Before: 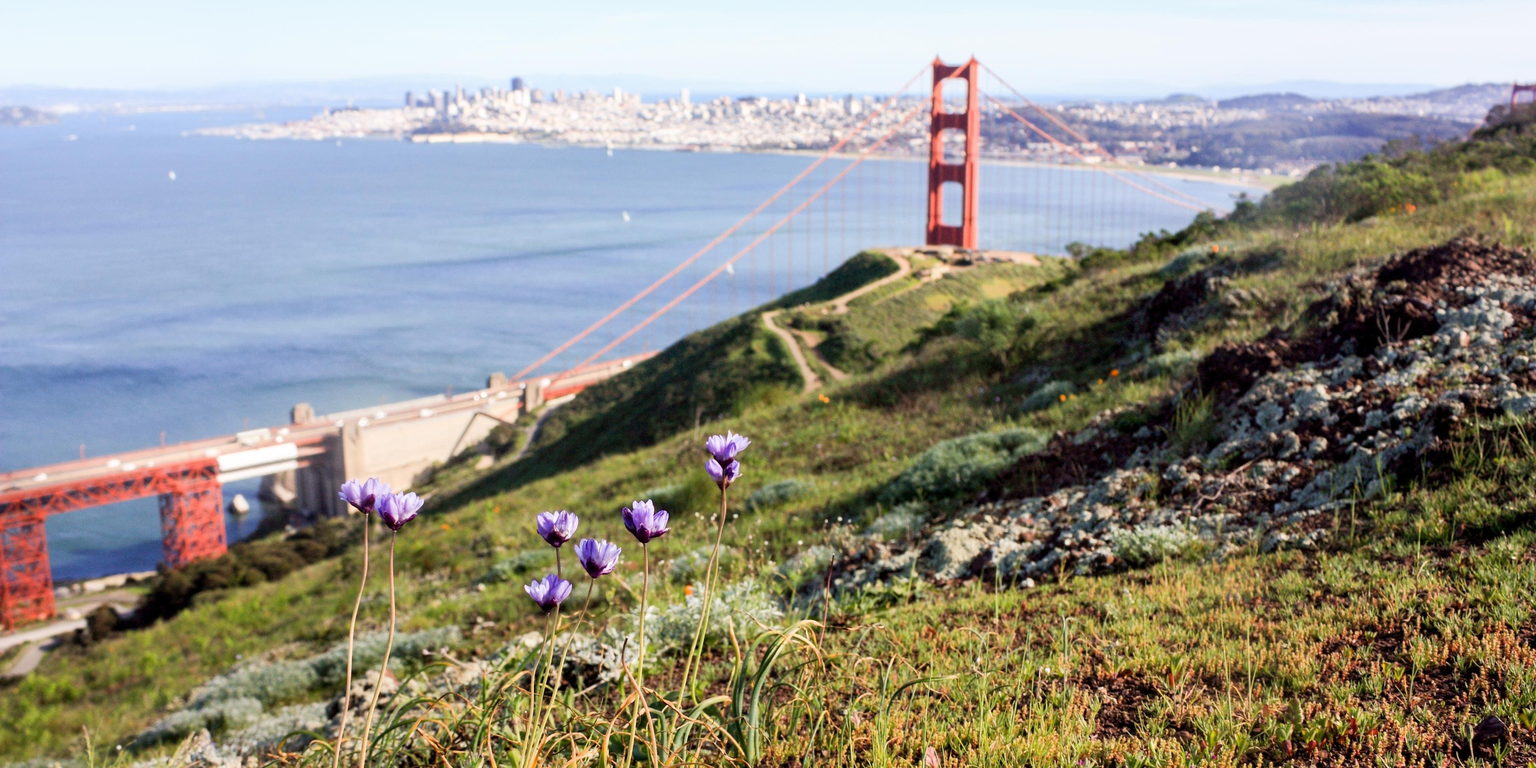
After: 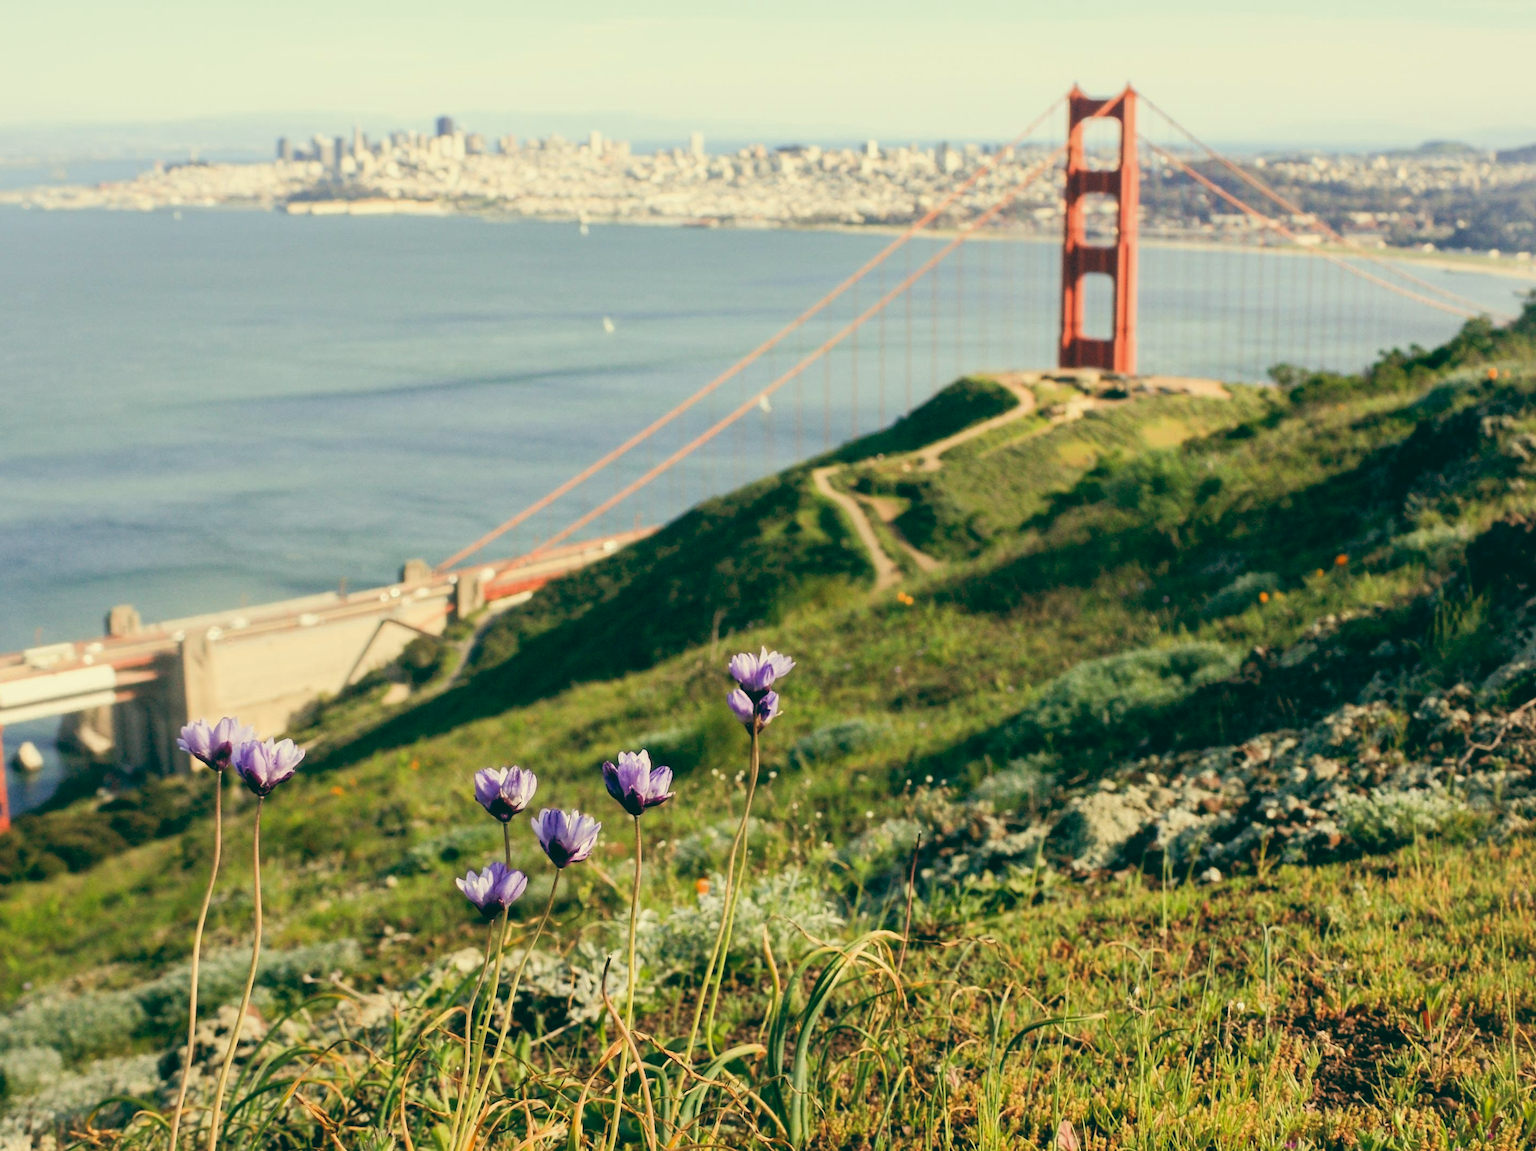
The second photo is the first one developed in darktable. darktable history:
color balance: lift [1.005, 0.99, 1.007, 1.01], gamma [1, 1.034, 1.032, 0.966], gain [0.873, 1.055, 1.067, 0.933]
crop and rotate: left 14.385%, right 18.948%
tone equalizer: on, module defaults
white balance: red 1.029, blue 0.92
